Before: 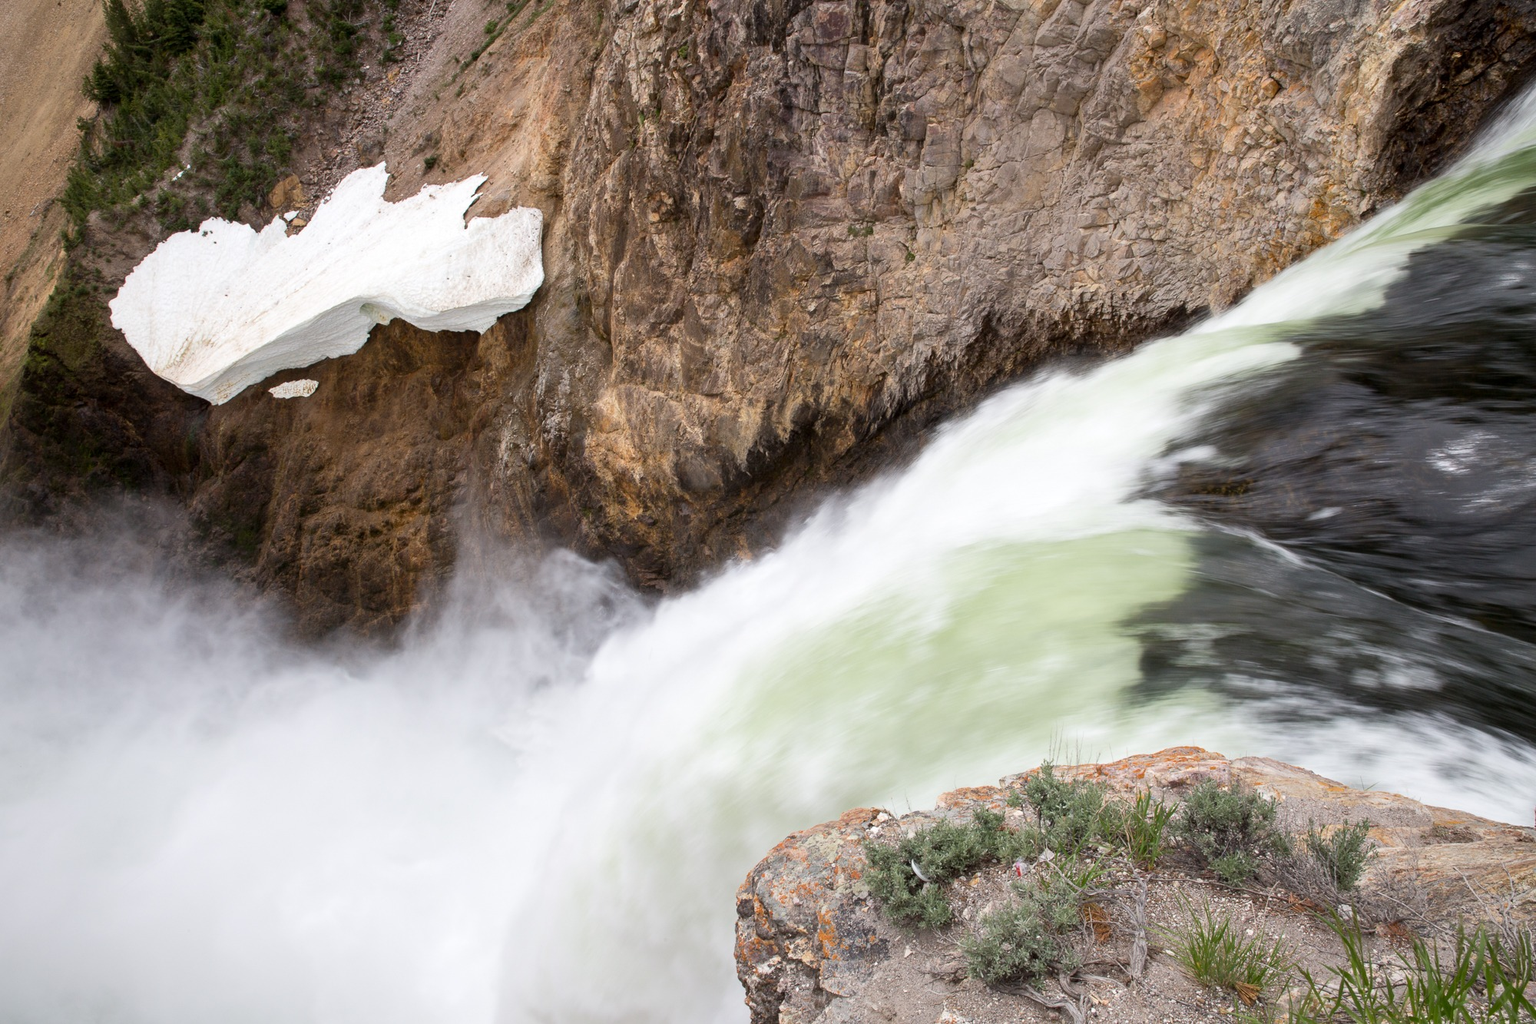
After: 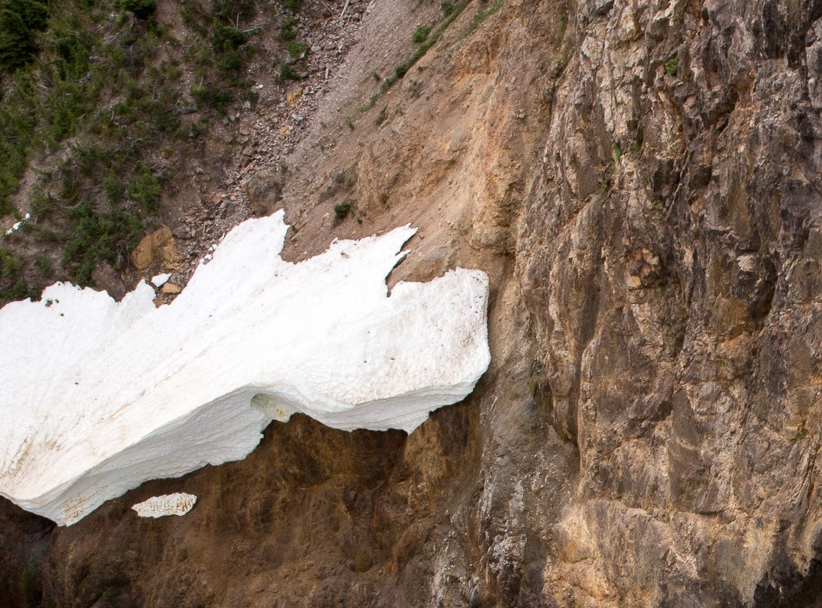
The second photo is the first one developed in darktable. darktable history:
crop and rotate: left 10.943%, top 0.097%, right 47.95%, bottom 54.229%
